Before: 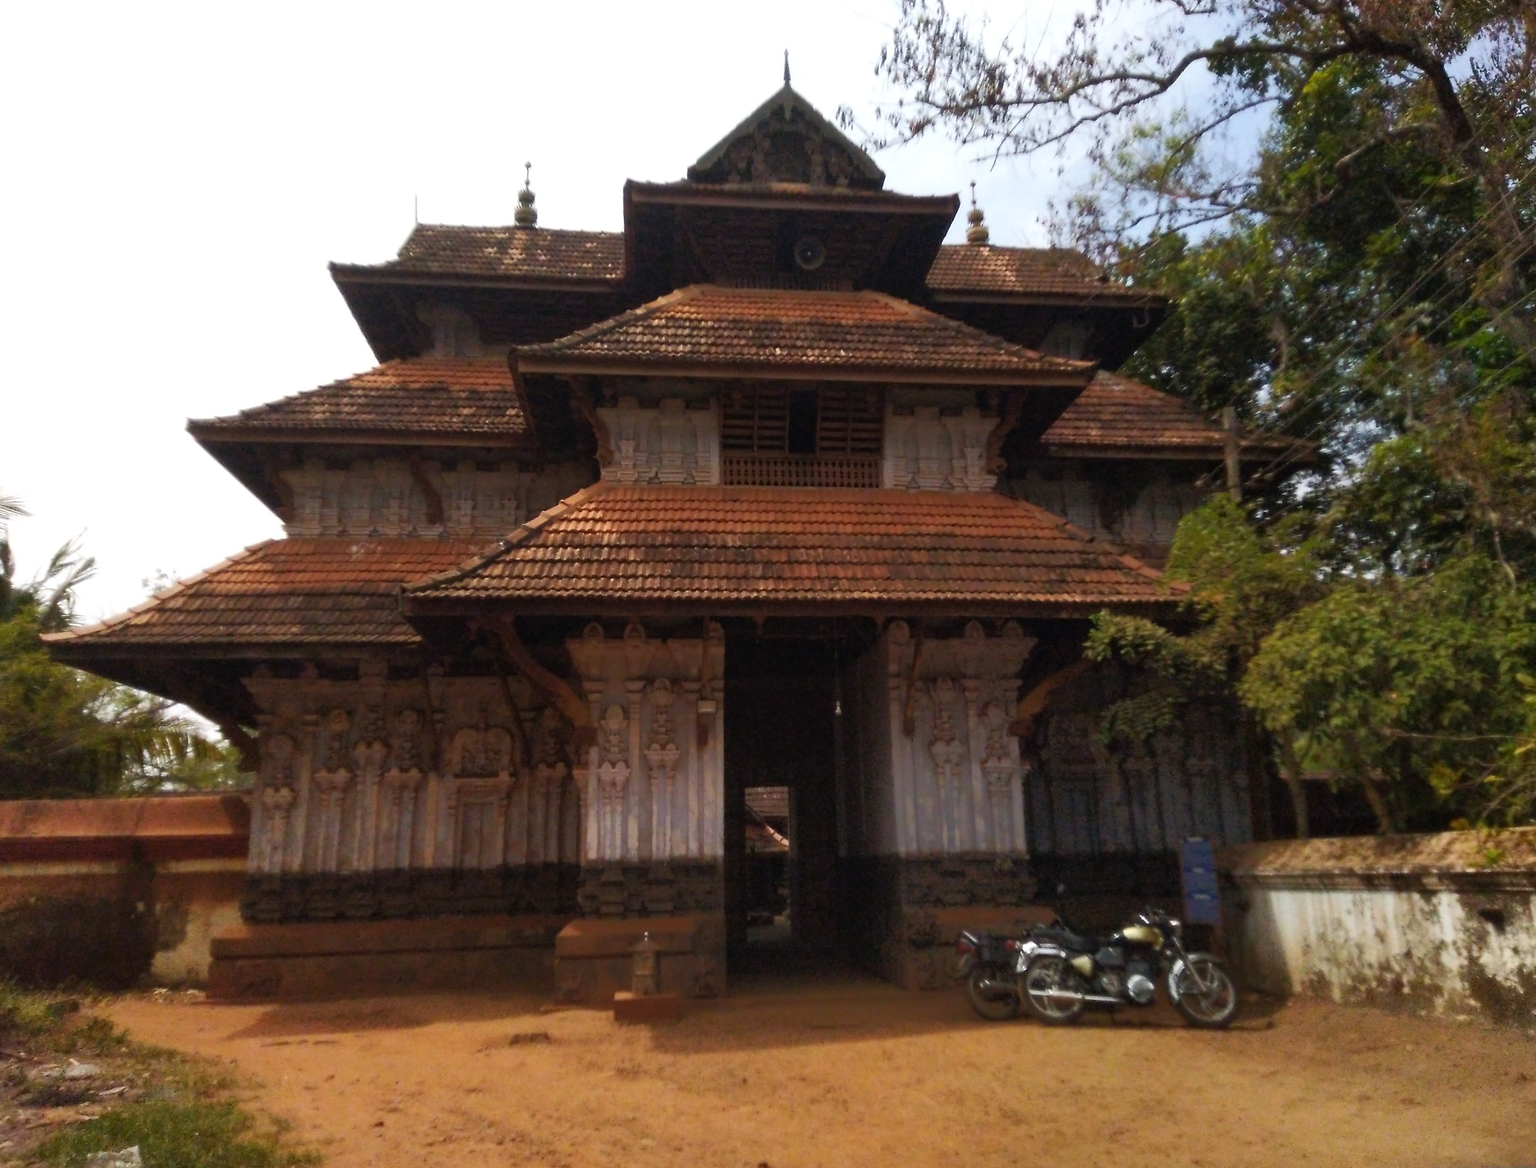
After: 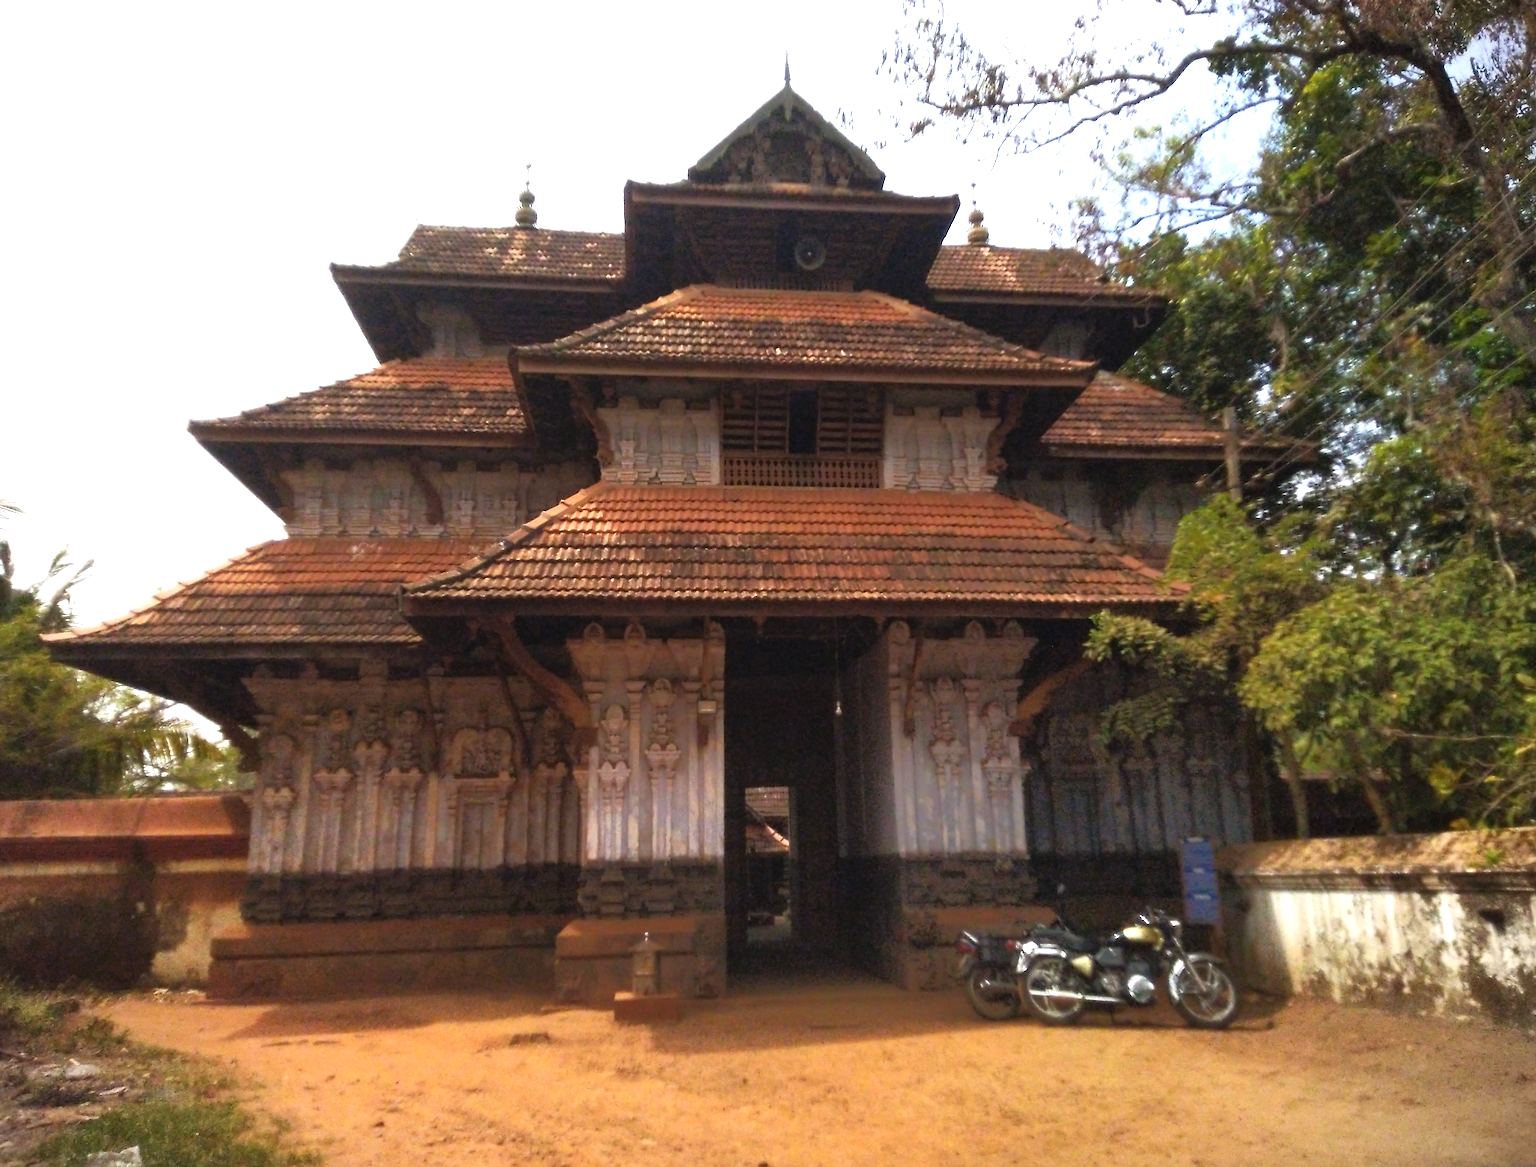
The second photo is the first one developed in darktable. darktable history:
vignetting: brightness -0.425, saturation -0.197, dithering 8-bit output
color zones: curves: ch0 [(0.068, 0.464) (0.25, 0.5) (0.48, 0.508) (0.75, 0.536) (0.886, 0.476) (0.967, 0.456)]; ch1 [(0.066, 0.456) (0.25, 0.5) (0.616, 0.508) (0.746, 0.56) (0.934, 0.444)]
exposure: black level correction 0, exposure 1.001 EV, compensate highlight preservation false
